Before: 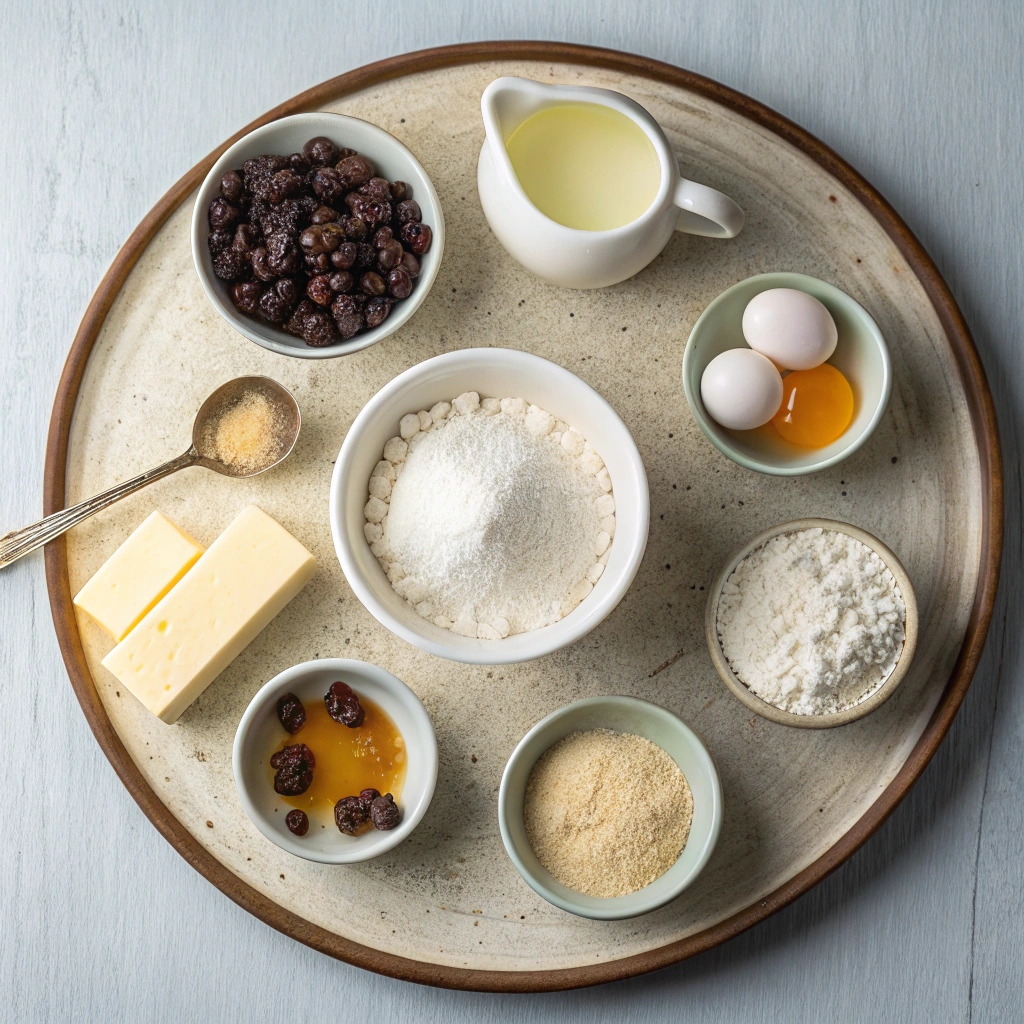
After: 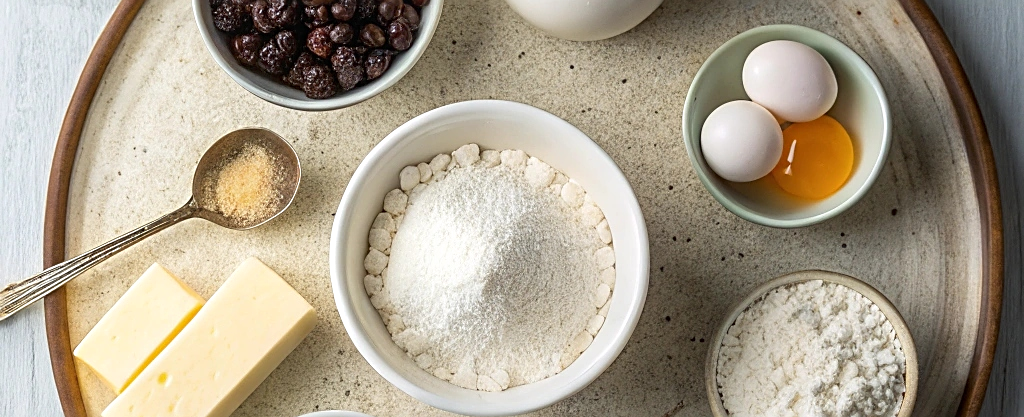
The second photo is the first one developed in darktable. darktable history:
sharpen: on, module defaults
local contrast: mode bilateral grid, contrast 21, coarseness 51, detail 119%, midtone range 0.2
crop and rotate: top 24.308%, bottom 34.926%
